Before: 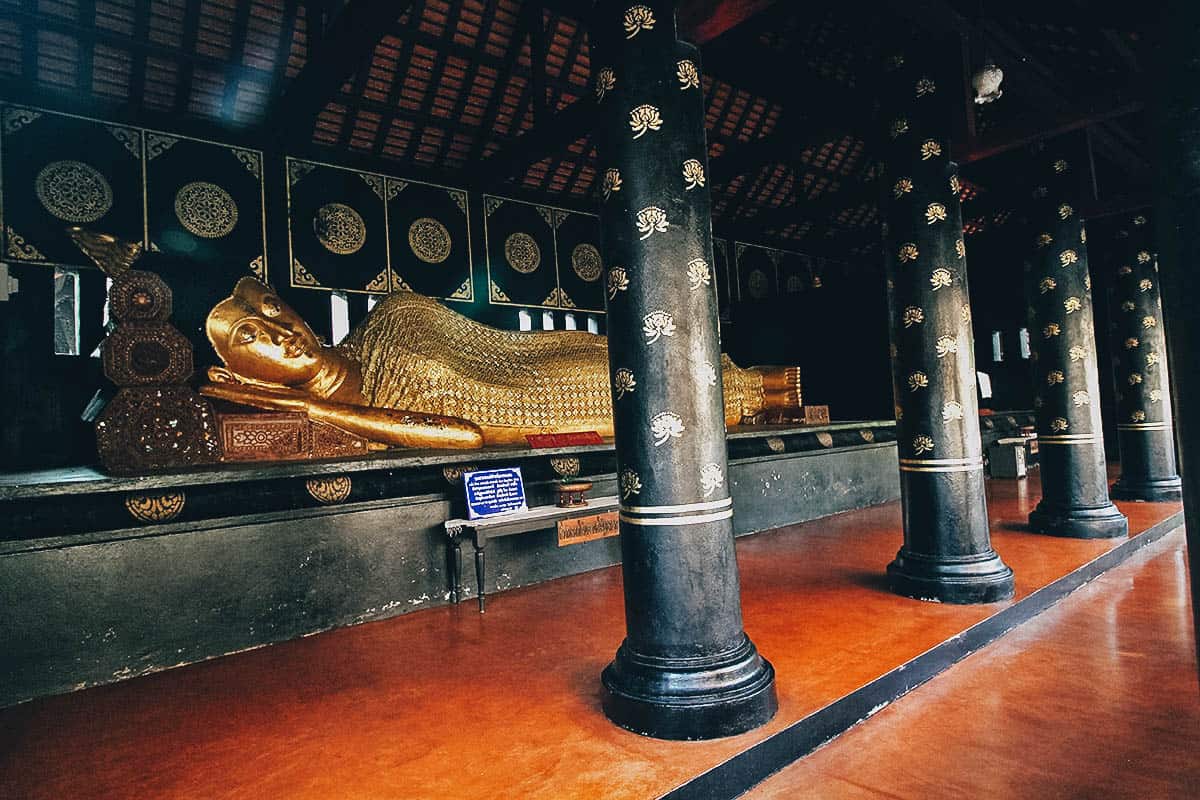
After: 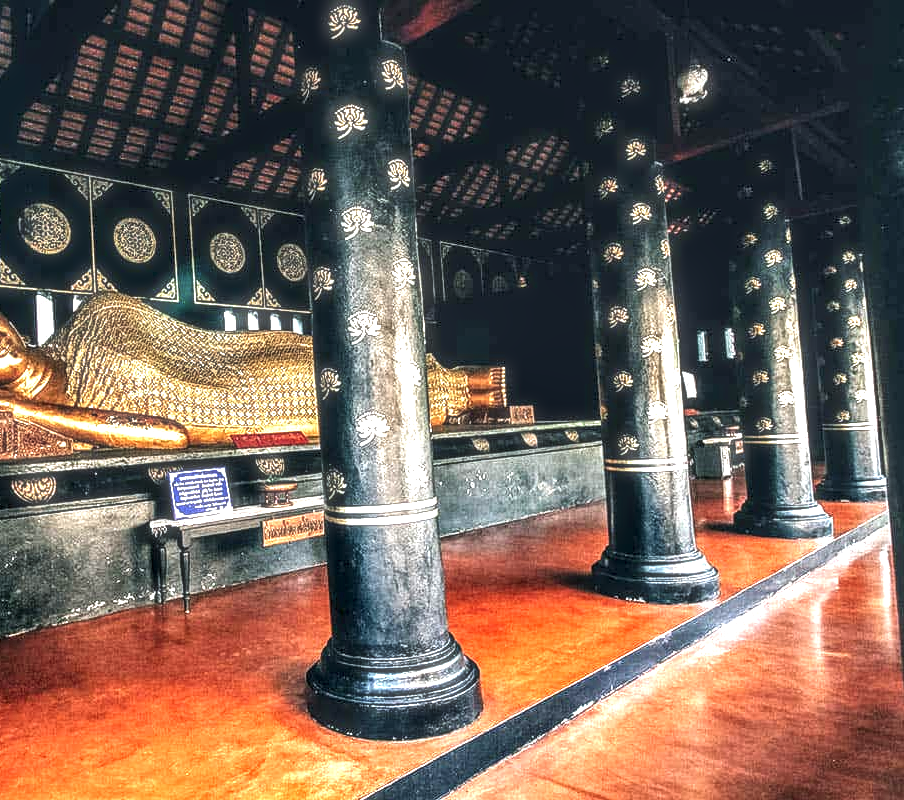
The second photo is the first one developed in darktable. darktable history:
crop and rotate: left 24.6%
exposure: exposure 1 EV, compensate highlight preservation false
local contrast: highlights 0%, shadows 0%, detail 182%
haze removal: strength -0.1, adaptive false
